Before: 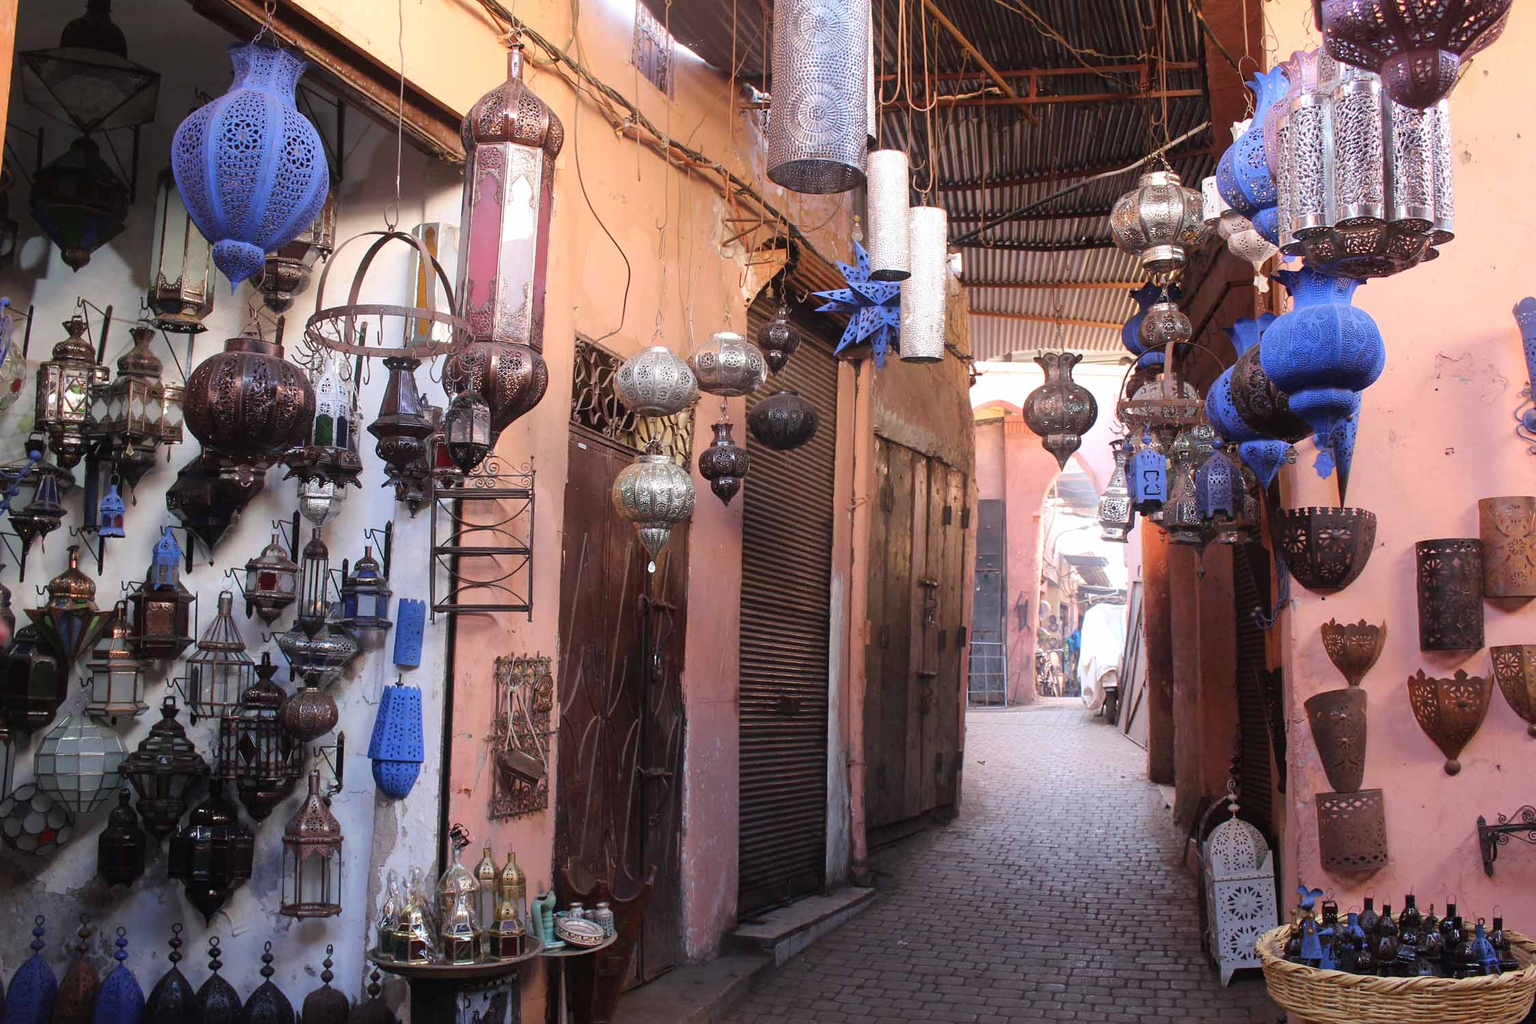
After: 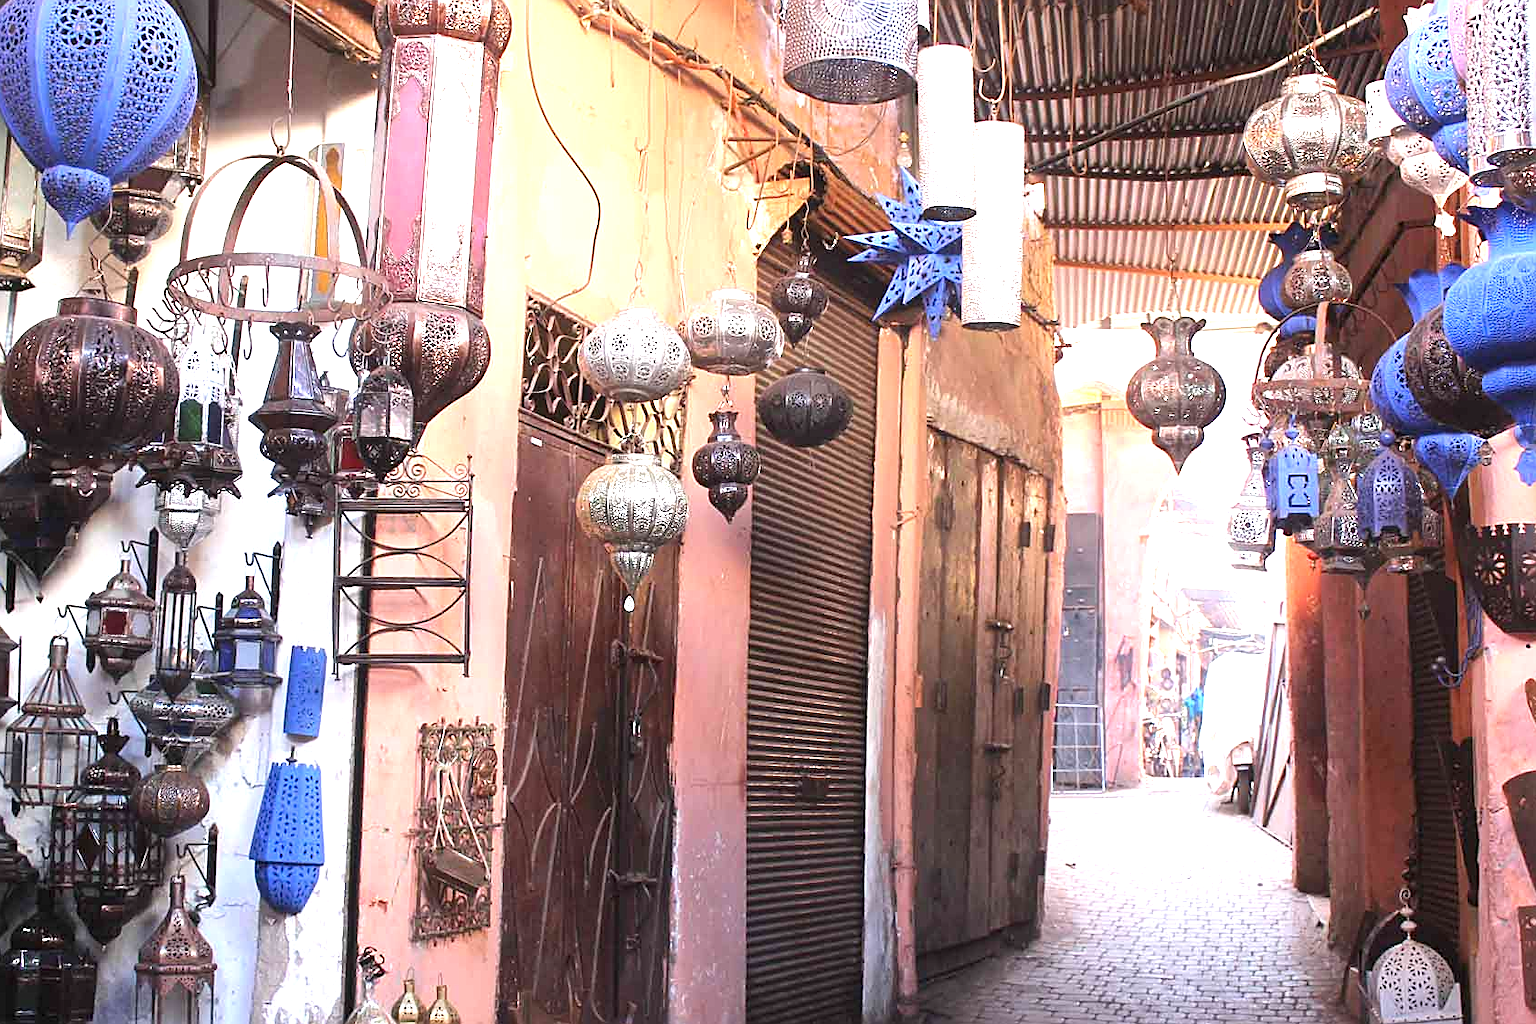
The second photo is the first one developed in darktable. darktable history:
crop and rotate: left 11.831%, top 11.346%, right 13.429%, bottom 13.899%
exposure: exposure 1.223 EV, compensate highlight preservation false
sharpen: on, module defaults
